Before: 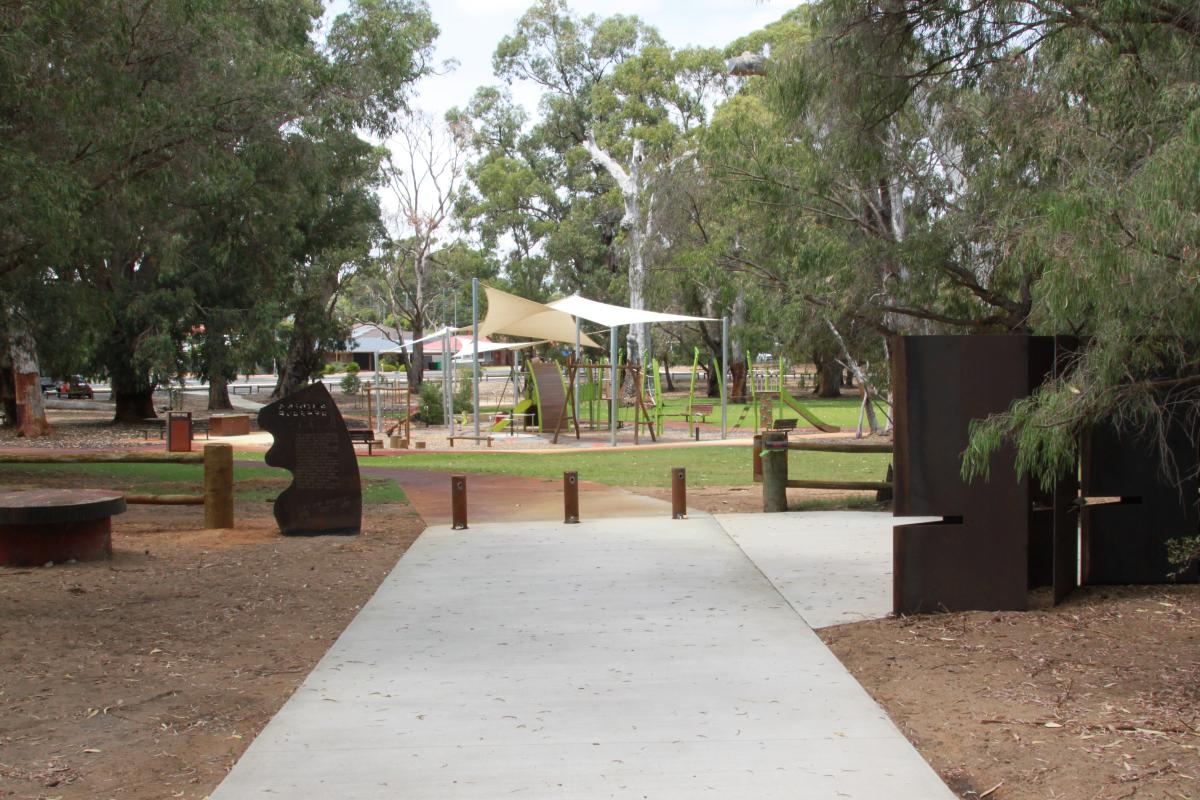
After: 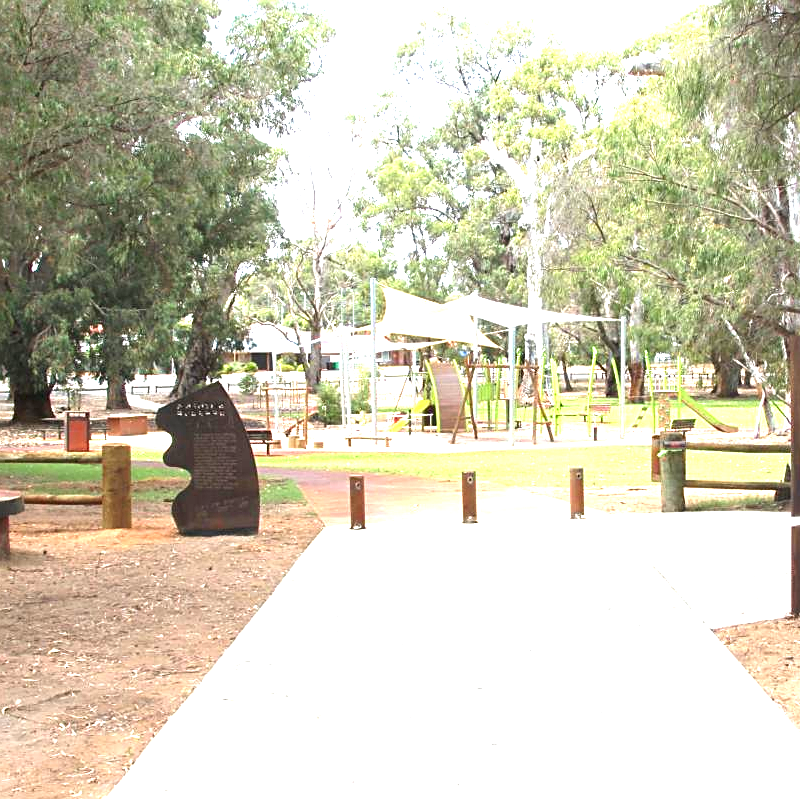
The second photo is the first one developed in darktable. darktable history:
exposure: black level correction 0, exposure 1.994 EV, compensate highlight preservation false
sharpen: on, module defaults
crop and rotate: left 8.576%, right 24.755%
